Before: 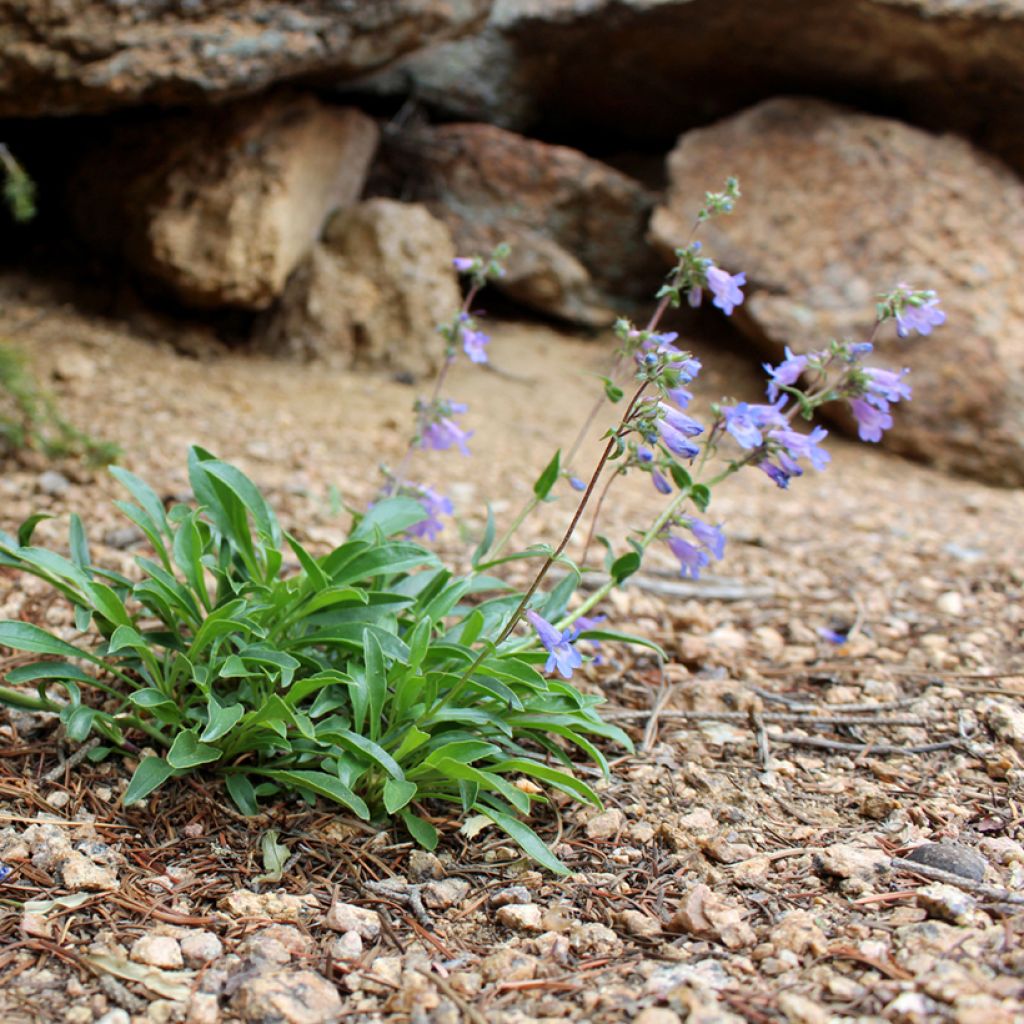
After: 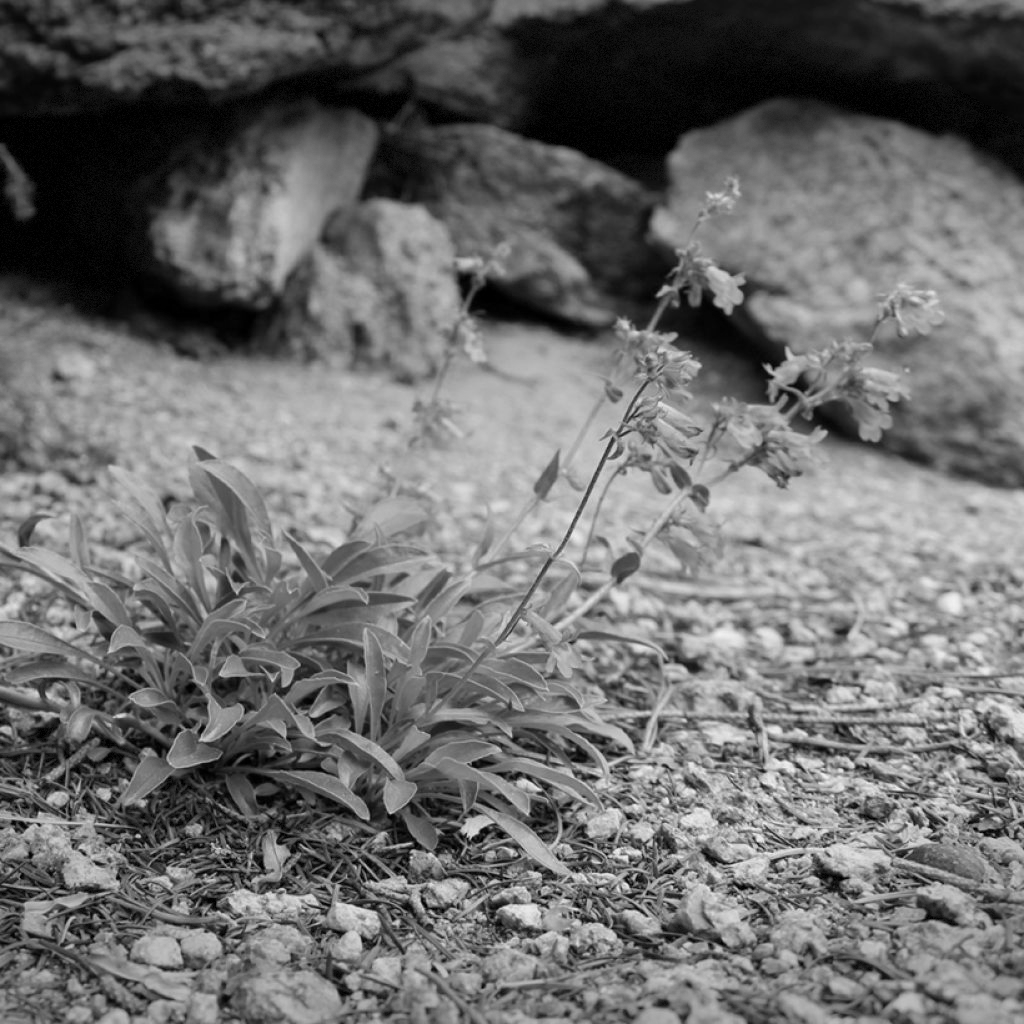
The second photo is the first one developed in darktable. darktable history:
exposure: compensate highlight preservation false
monochrome: a 26.22, b 42.67, size 0.8
vignetting: fall-off start 100%, brightness -0.406, saturation -0.3, width/height ratio 1.324, dithering 8-bit output, unbound false
